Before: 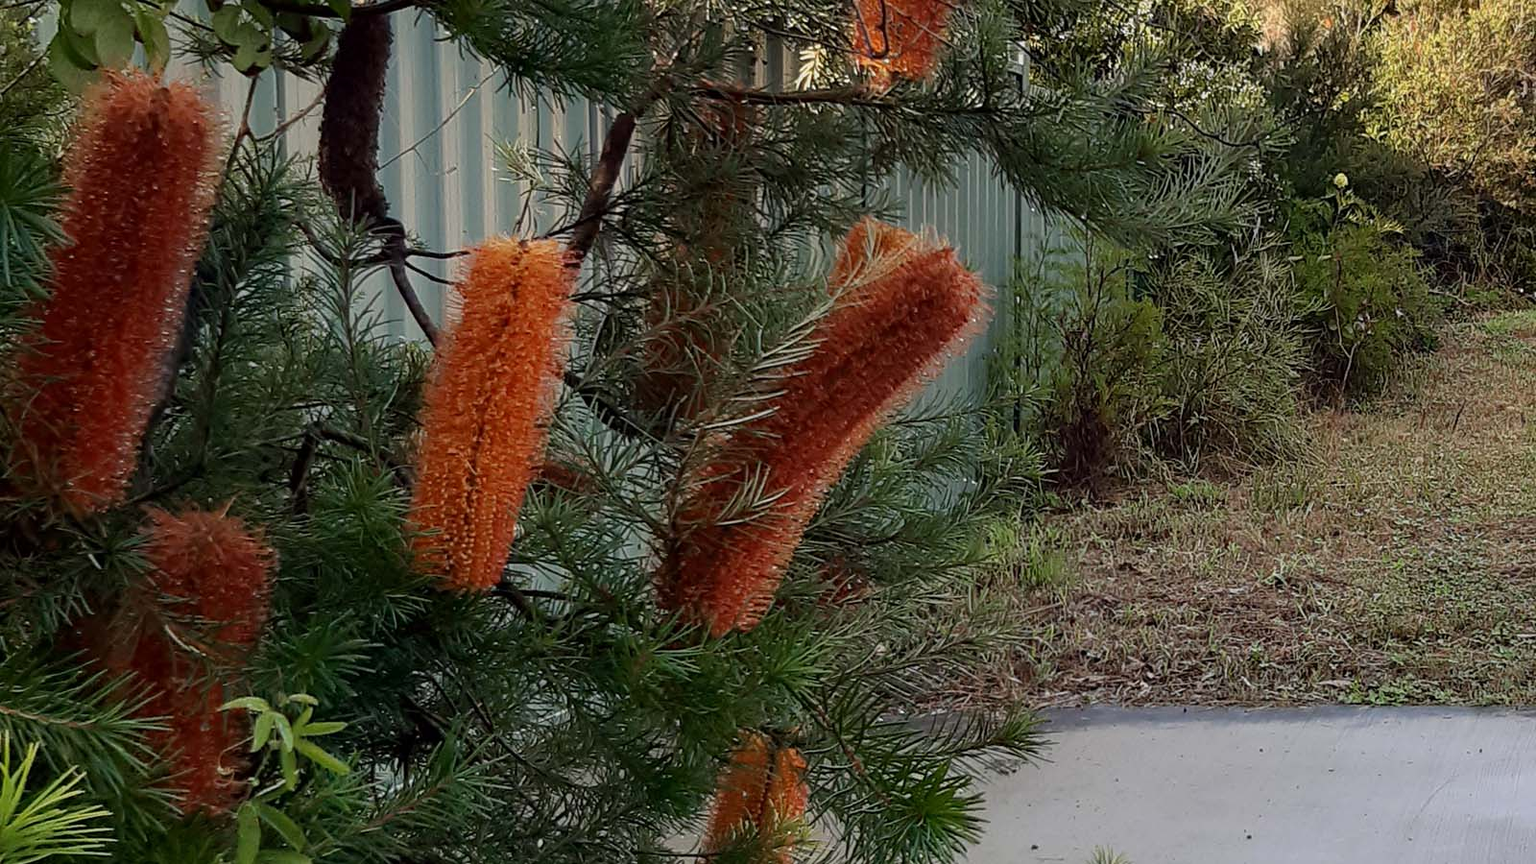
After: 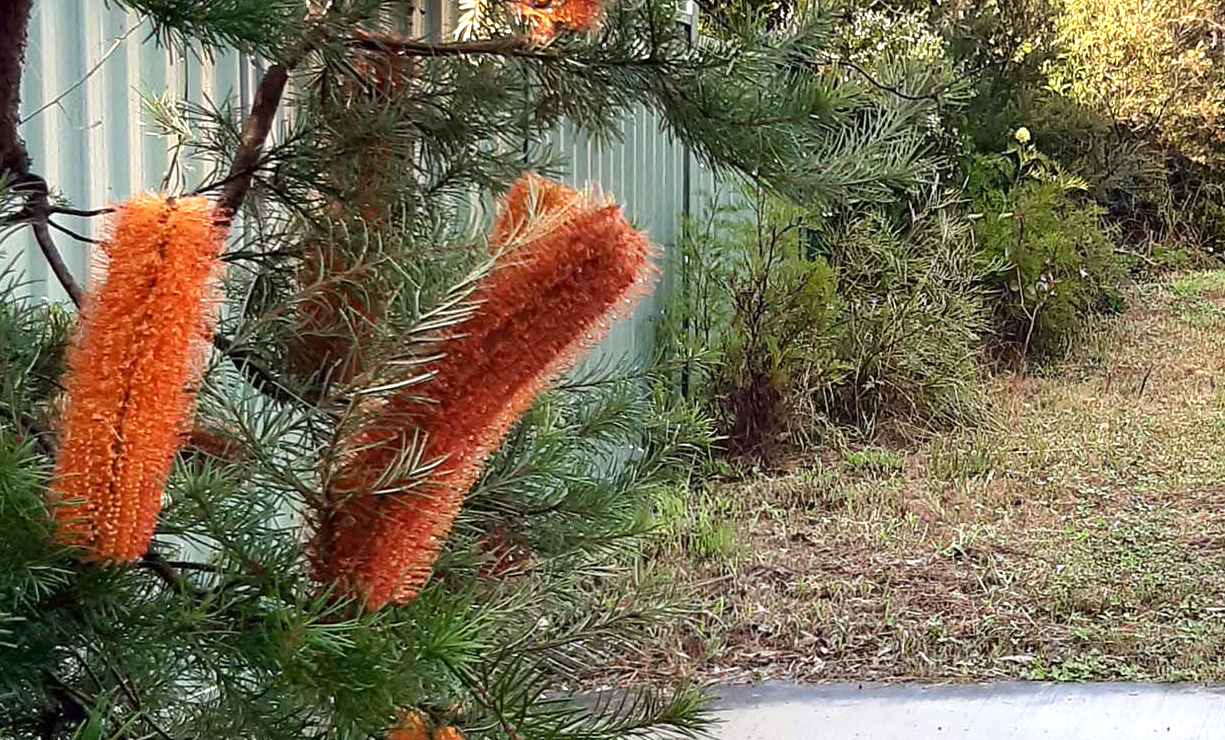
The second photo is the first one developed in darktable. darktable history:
exposure: black level correction 0, exposure 1.199 EV, compensate highlight preservation false
crop: left 23.437%, top 5.902%, bottom 11.776%
